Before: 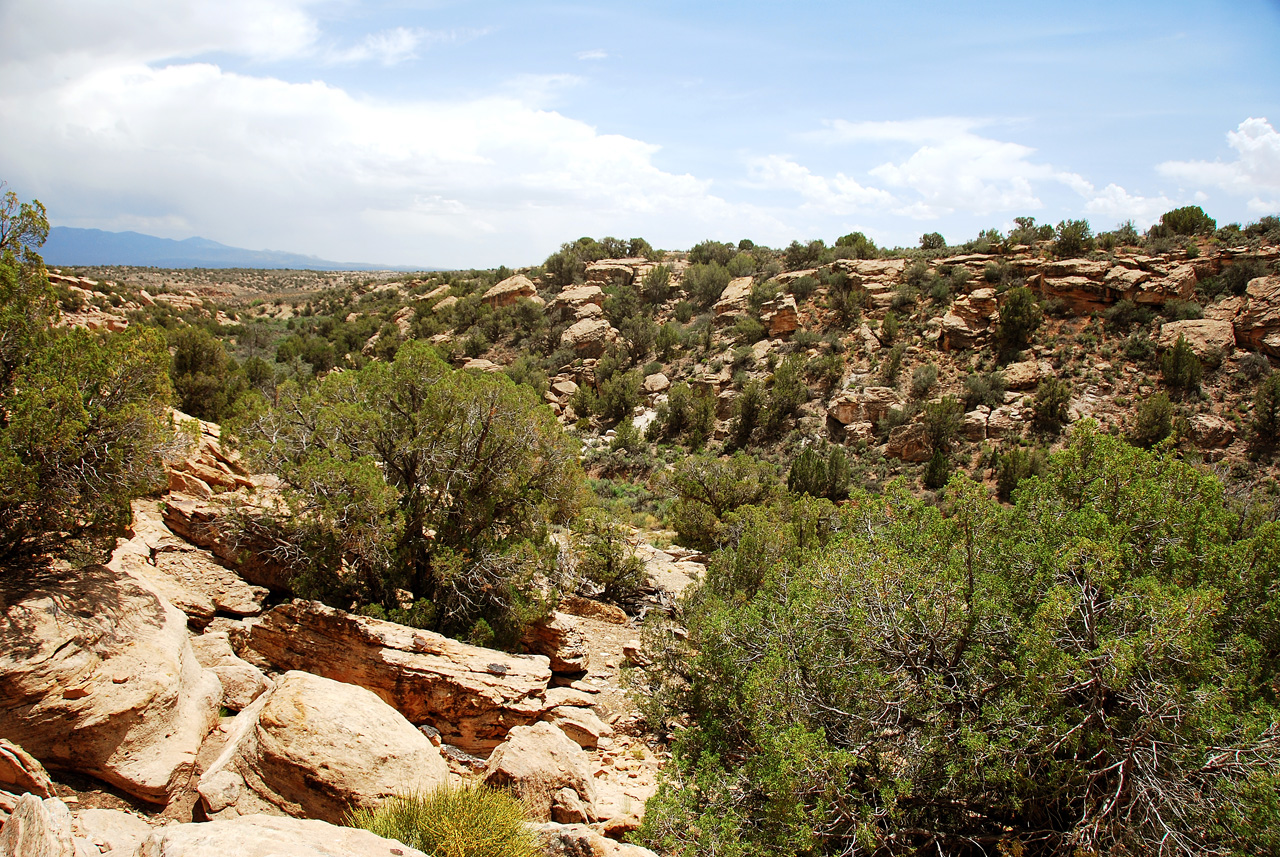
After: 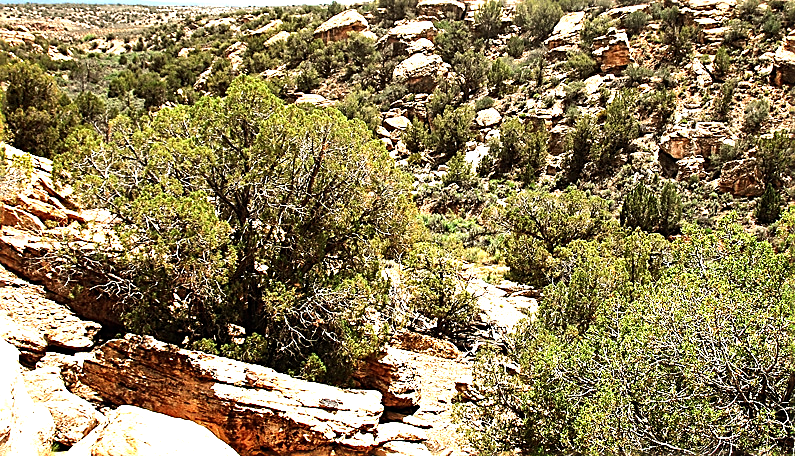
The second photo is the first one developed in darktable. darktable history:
crop: left 13.191%, top 31.03%, right 24.628%, bottom 15.656%
exposure: black level correction 0, exposure 0.695 EV, compensate highlight preservation false
sharpen: amount 0.748
tone equalizer: -8 EV -0.725 EV, -7 EV -0.733 EV, -6 EV -0.628 EV, -5 EV -0.412 EV, -3 EV 0.371 EV, -2 EV 0.6 EV, -1 EV 0.675 EV, +0 EV 0.723 EV, edges refinement/feathering 500, mask exposure compensation -1.57 EV, preserve details no
